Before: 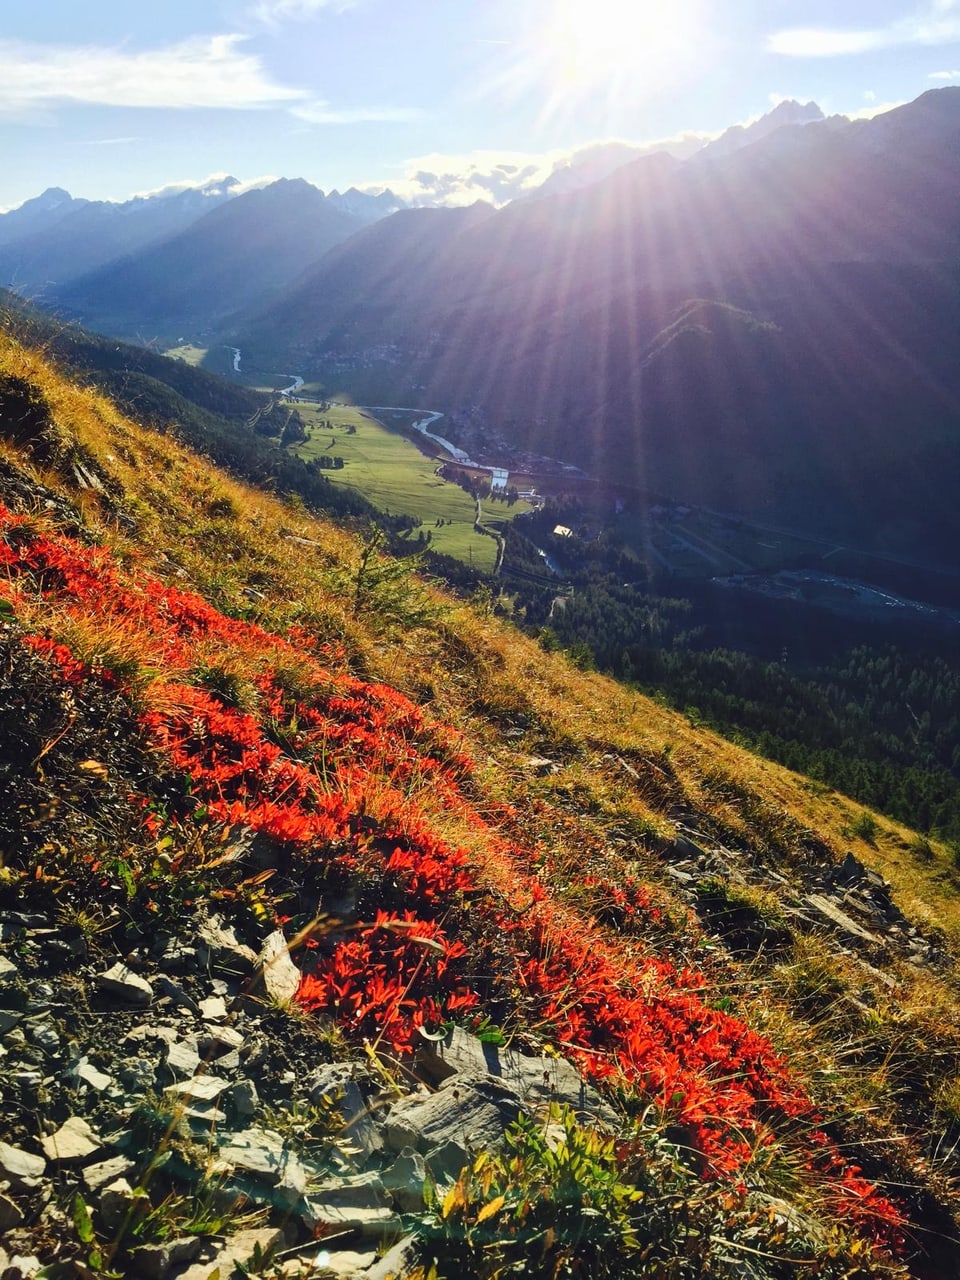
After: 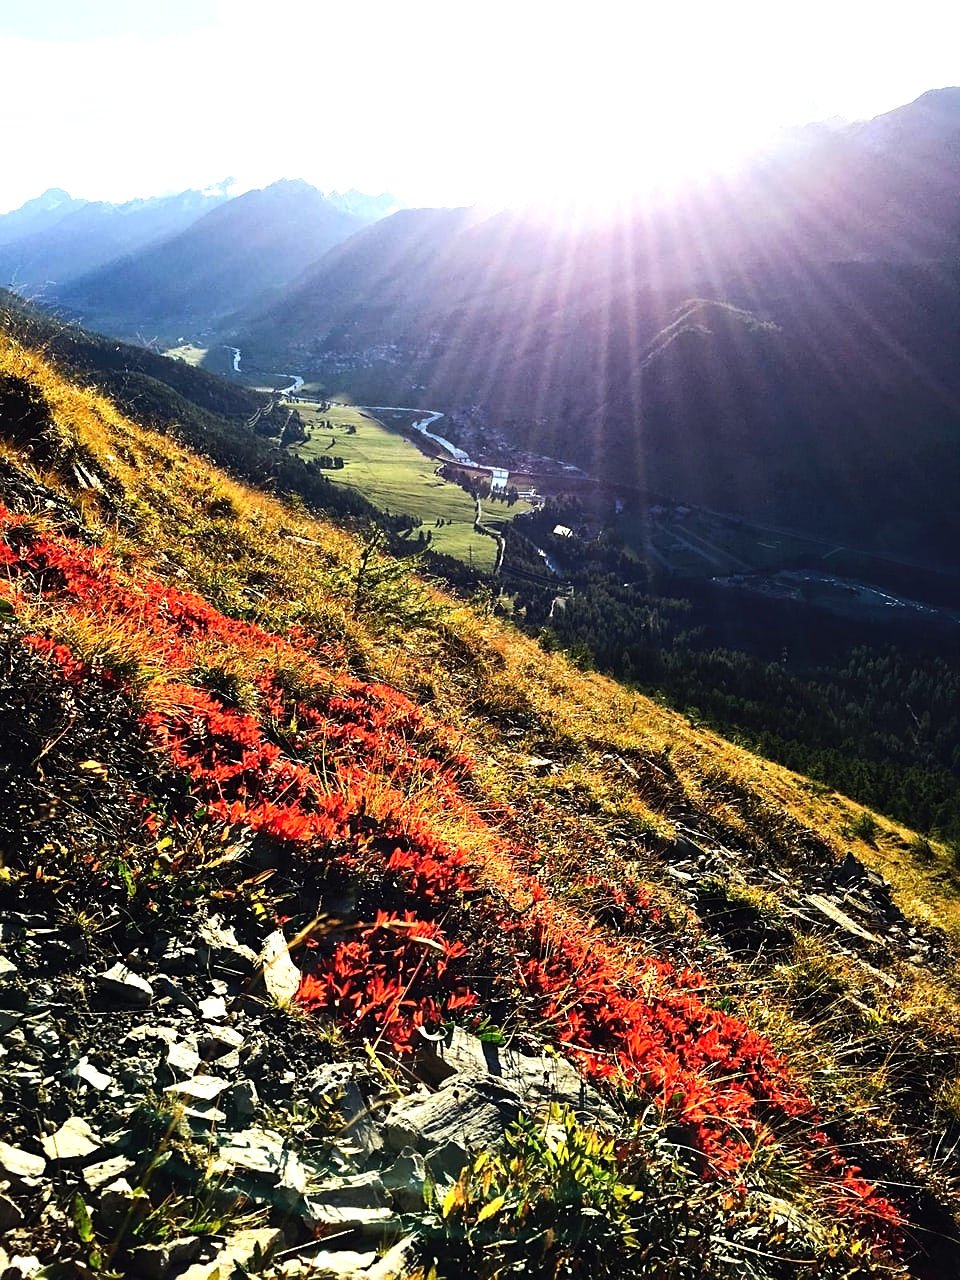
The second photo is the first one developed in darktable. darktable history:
tone equalizer: -8 EV -1.08 EV, -7 EV -1.01 EV, -6 EV -0.867 EV, -5 EV -0.578 EV, -3 EV 0.578 EV, -2 EV 0.867 EV, -1 EV 1.01 EV, +0 EV 1.08 EV, edges refinement/feathering 500, mask exposure compensation -1.57 EV, preserve details no
sharpen: radius 1.864, amount 0.398, threshold 1.271
